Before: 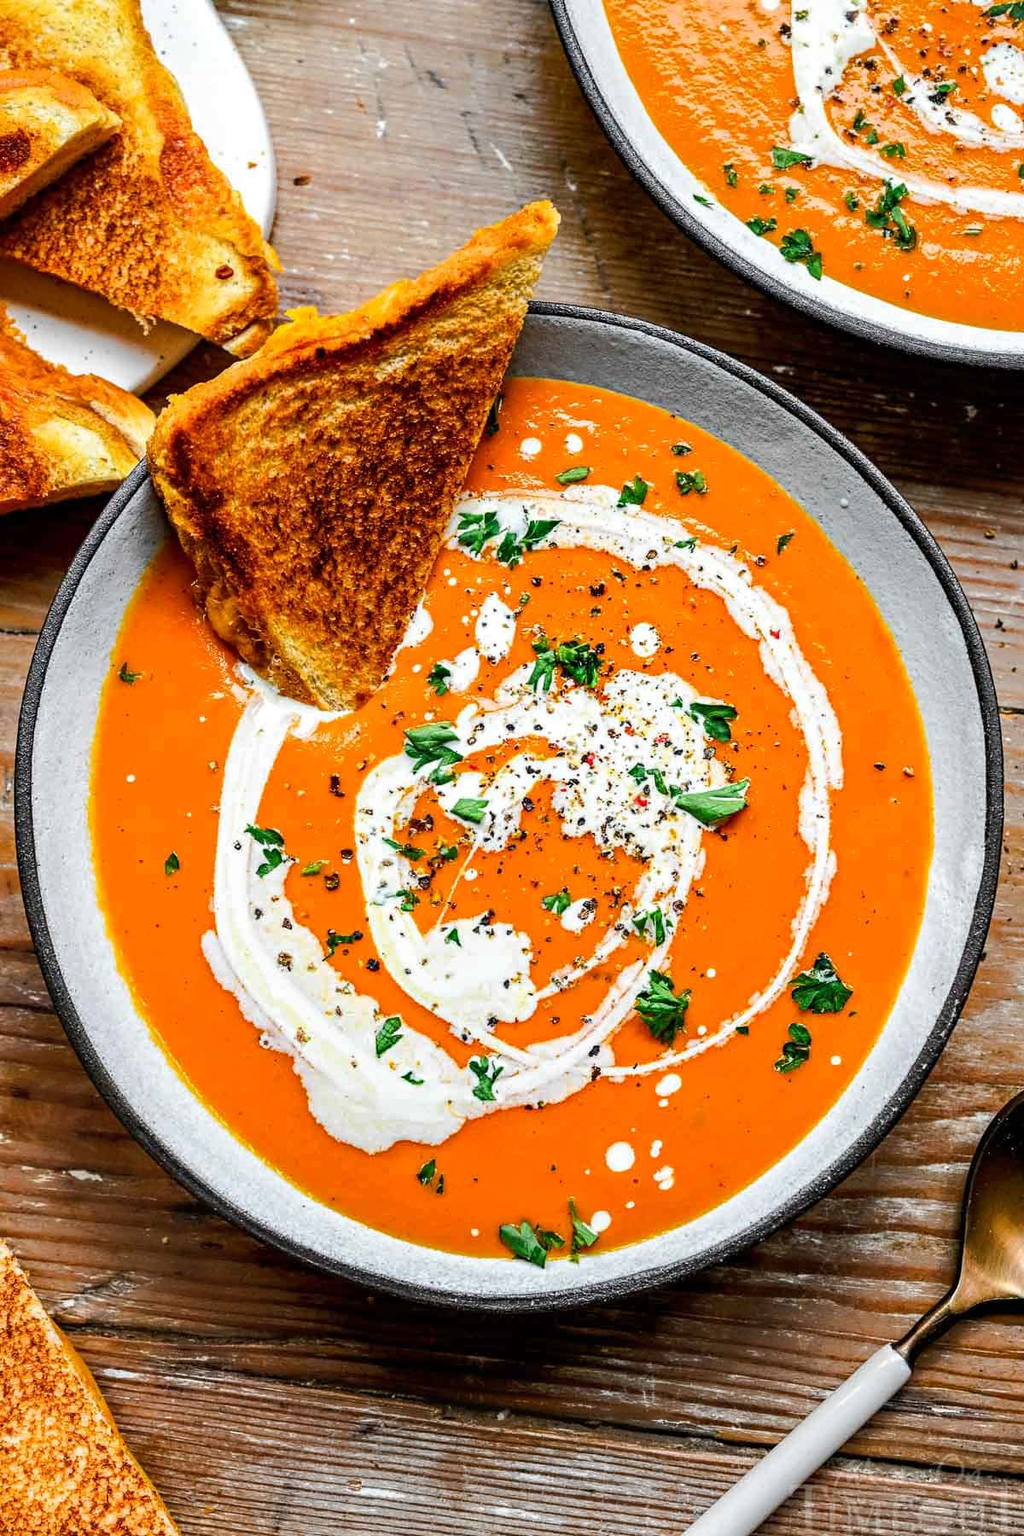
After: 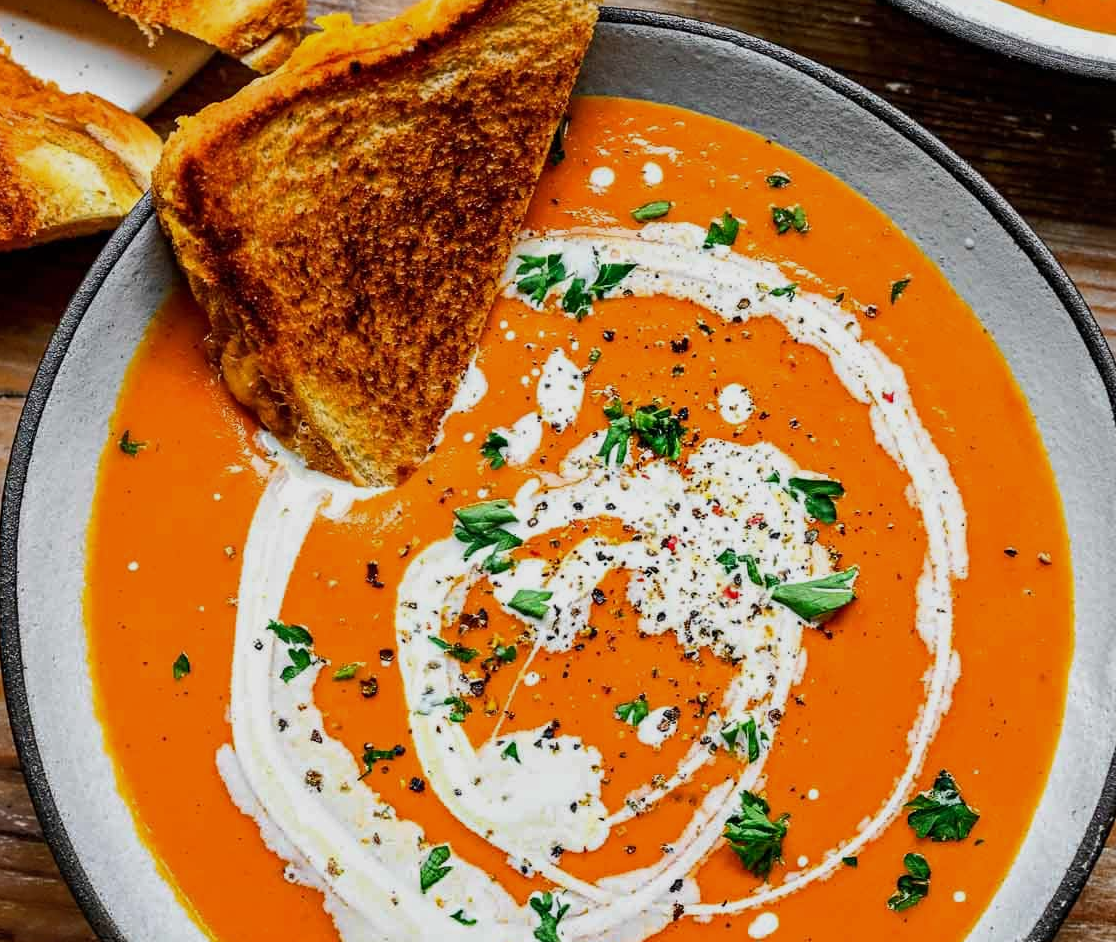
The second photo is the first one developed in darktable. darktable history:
levels: levels [0, 0.498, 1]
crop: left 1.744%, top 19.225%, right 5.069%, bottom 28.357%
exposure: exposure -0.36 EV, compensate highlight preservation false
